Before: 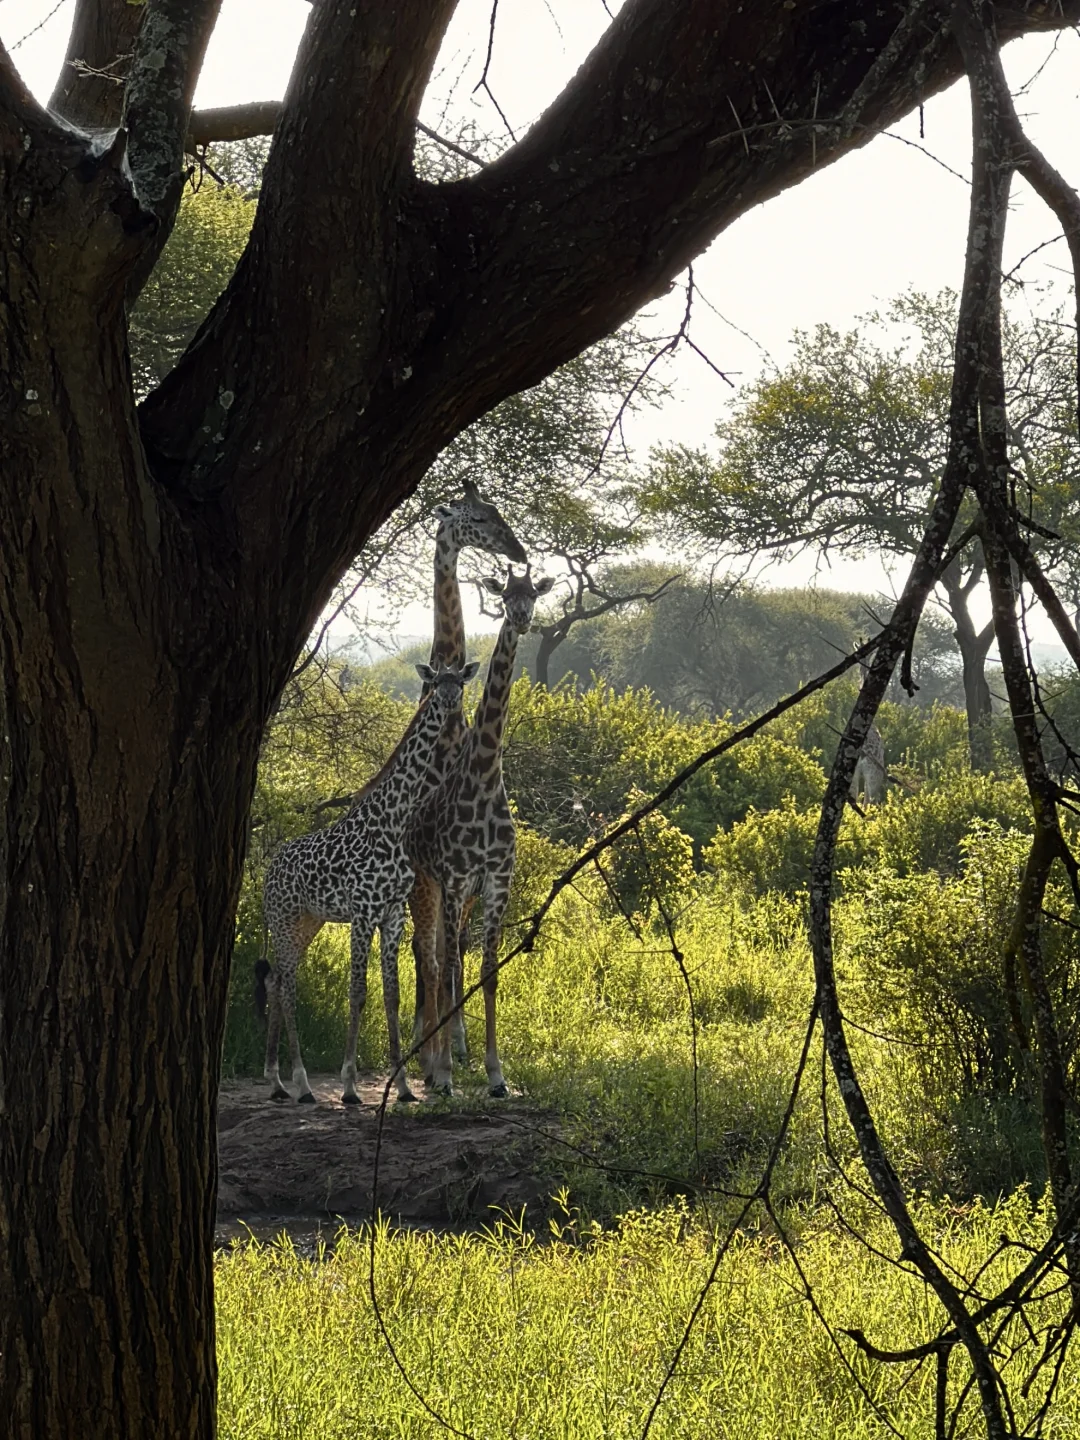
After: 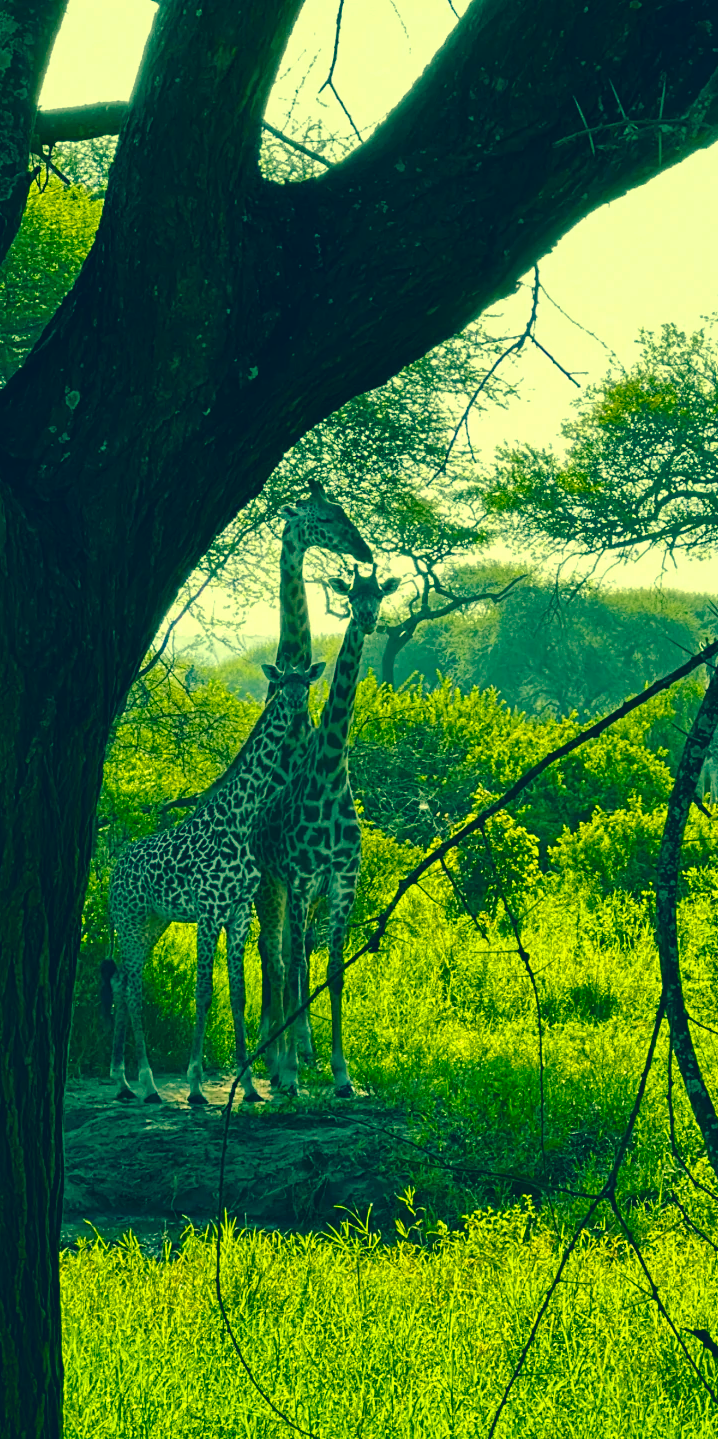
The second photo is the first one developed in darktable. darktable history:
color correction: highlights a* -16.11, highlights b* 39.97, shadows a* -39.59, shadows b* -26.46
crop and rotate: left 14.298%, right 19.177%
local contrast: mode bilateral grid, contrast 21, coarseness 50, detail 141%, midtone range 0.2
color balance rgb: shadows lift › chroma 12.035%, shadows lift › hue 134.36°, linear chroma grading › global chroma 0.378%, perceptual saturation grading › global saturation 30.409%, perceptual brilliance grading › mid-tones 10.178%, perceptual brilliance grading › shadows 14.9%
